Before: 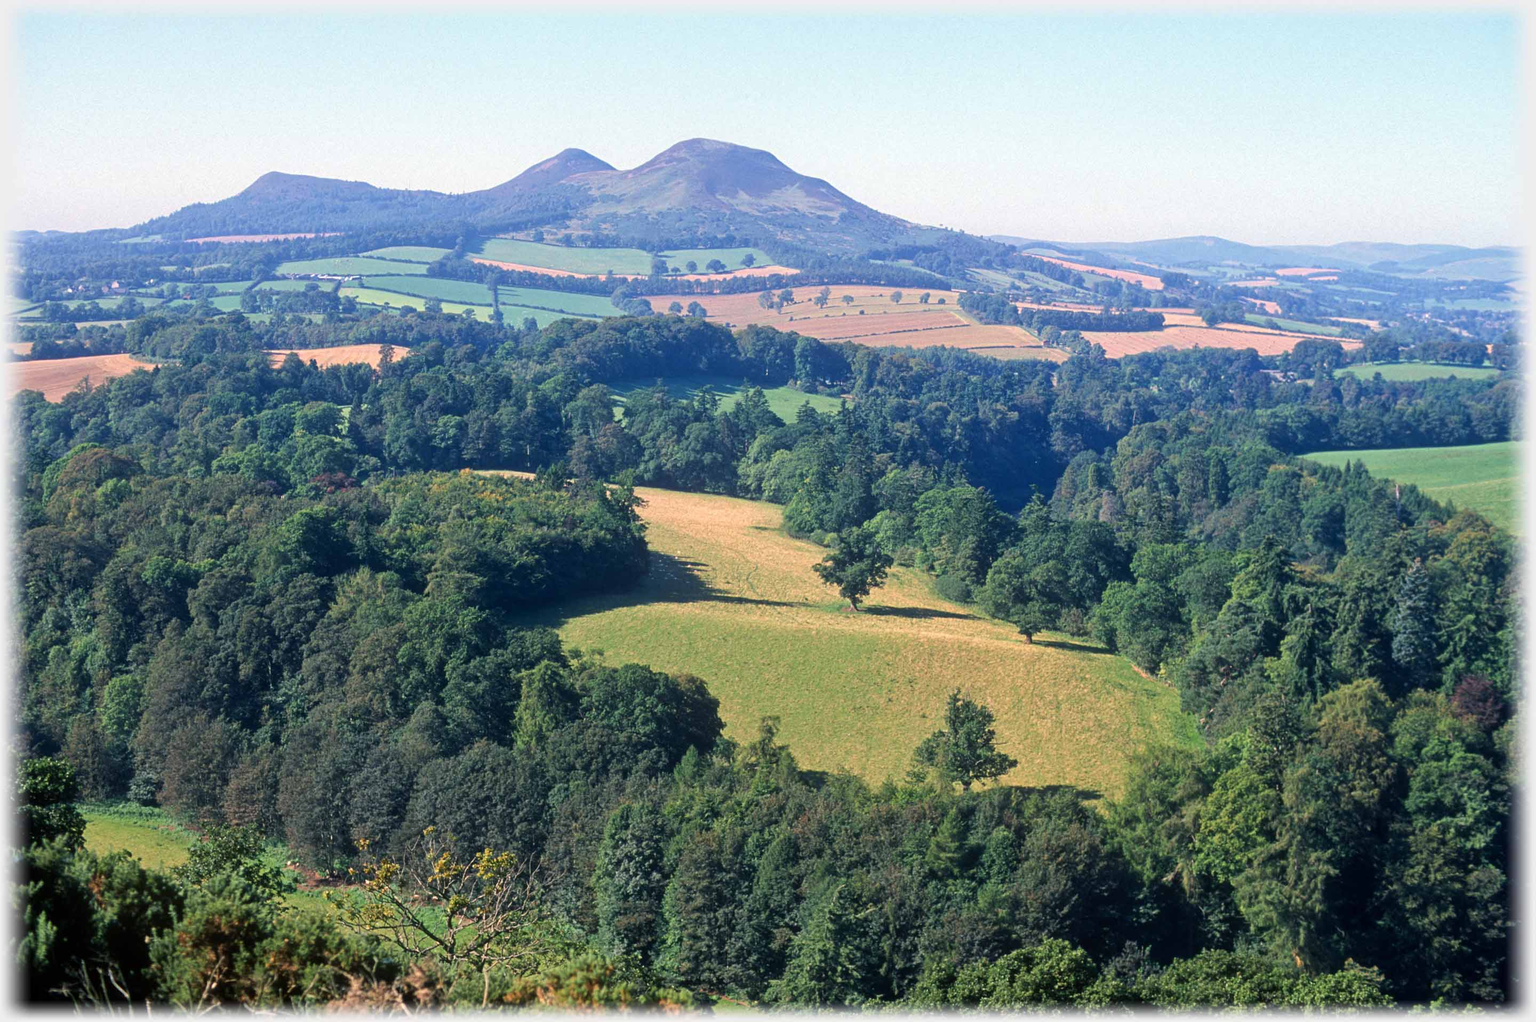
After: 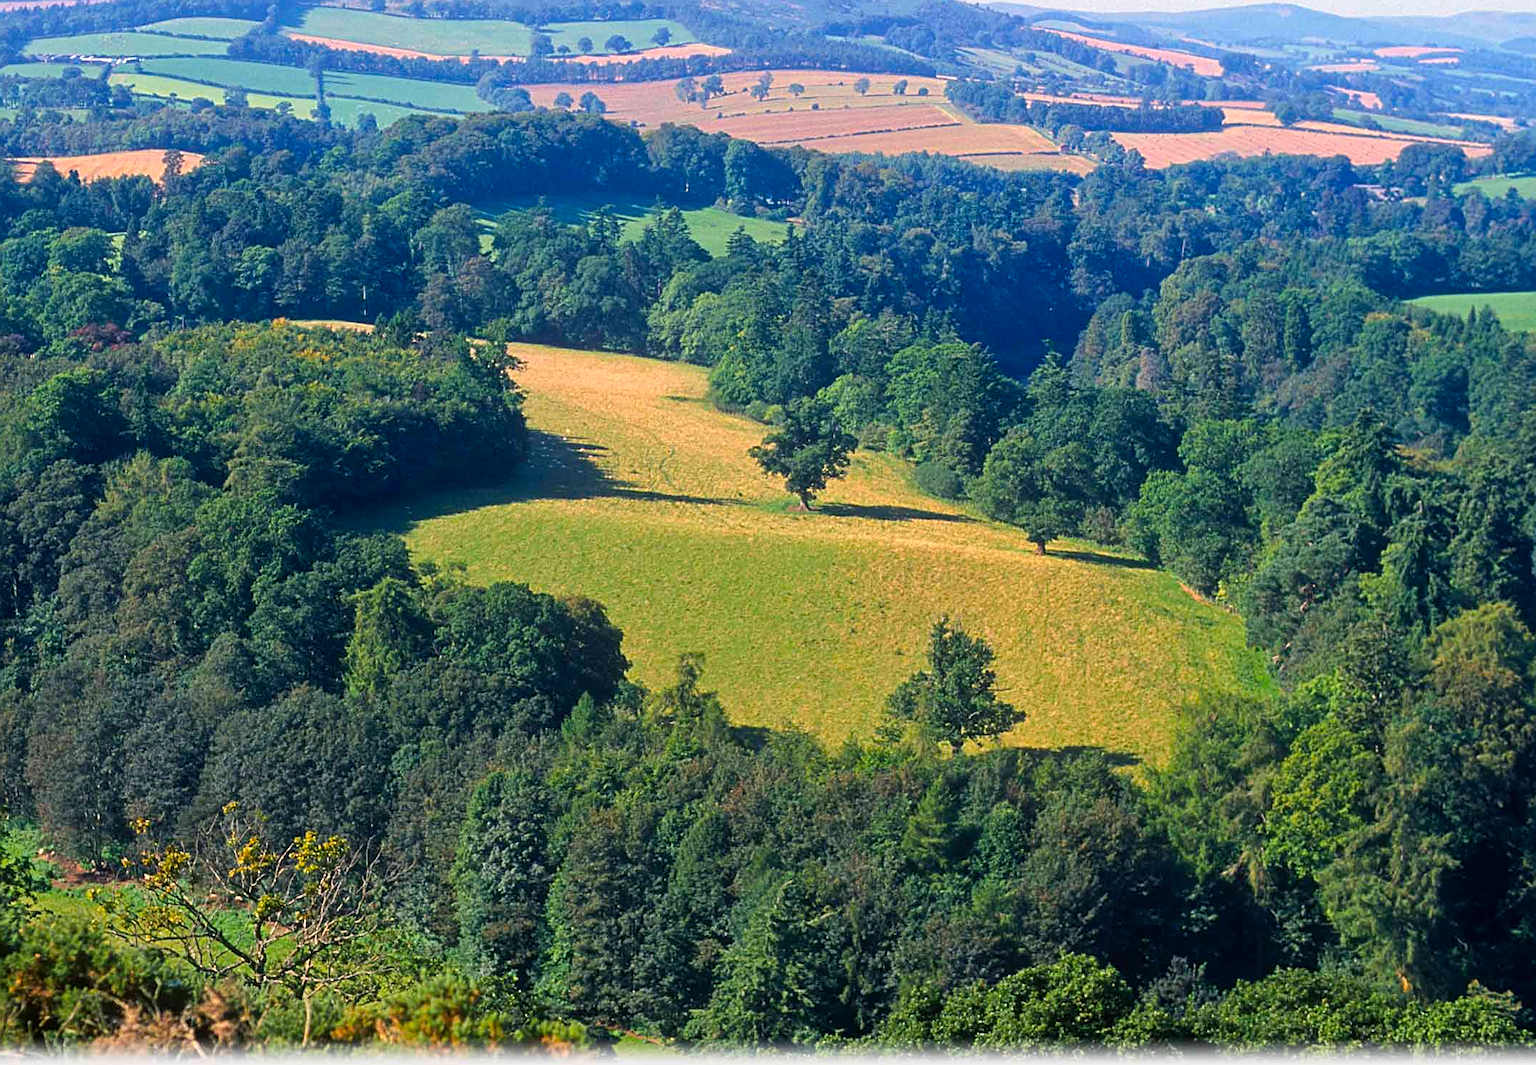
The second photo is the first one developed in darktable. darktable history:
crop: left 16.871%, top 22.857%, right 9.116%
sharpen: on, module defaults
color balance rgb: perceptual saturation grading › global saturation 30%, global vibrance 20%
